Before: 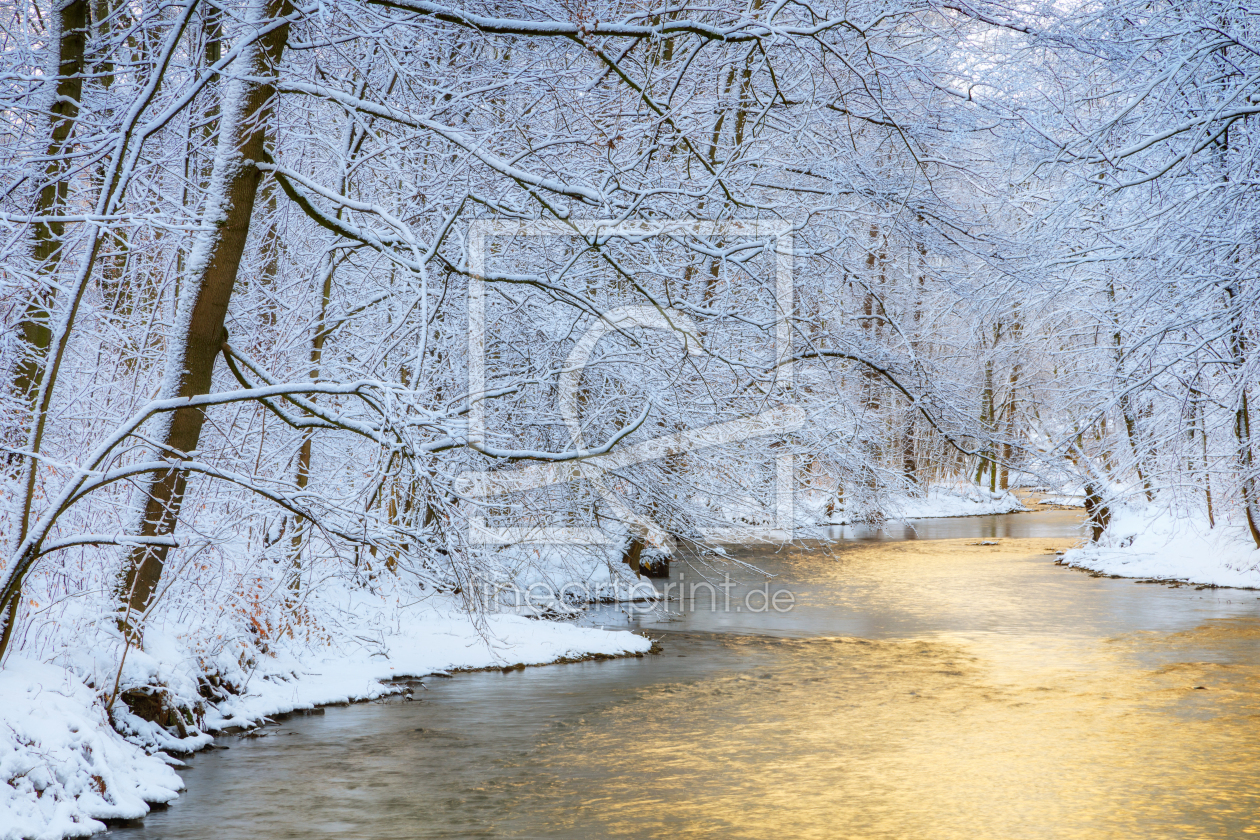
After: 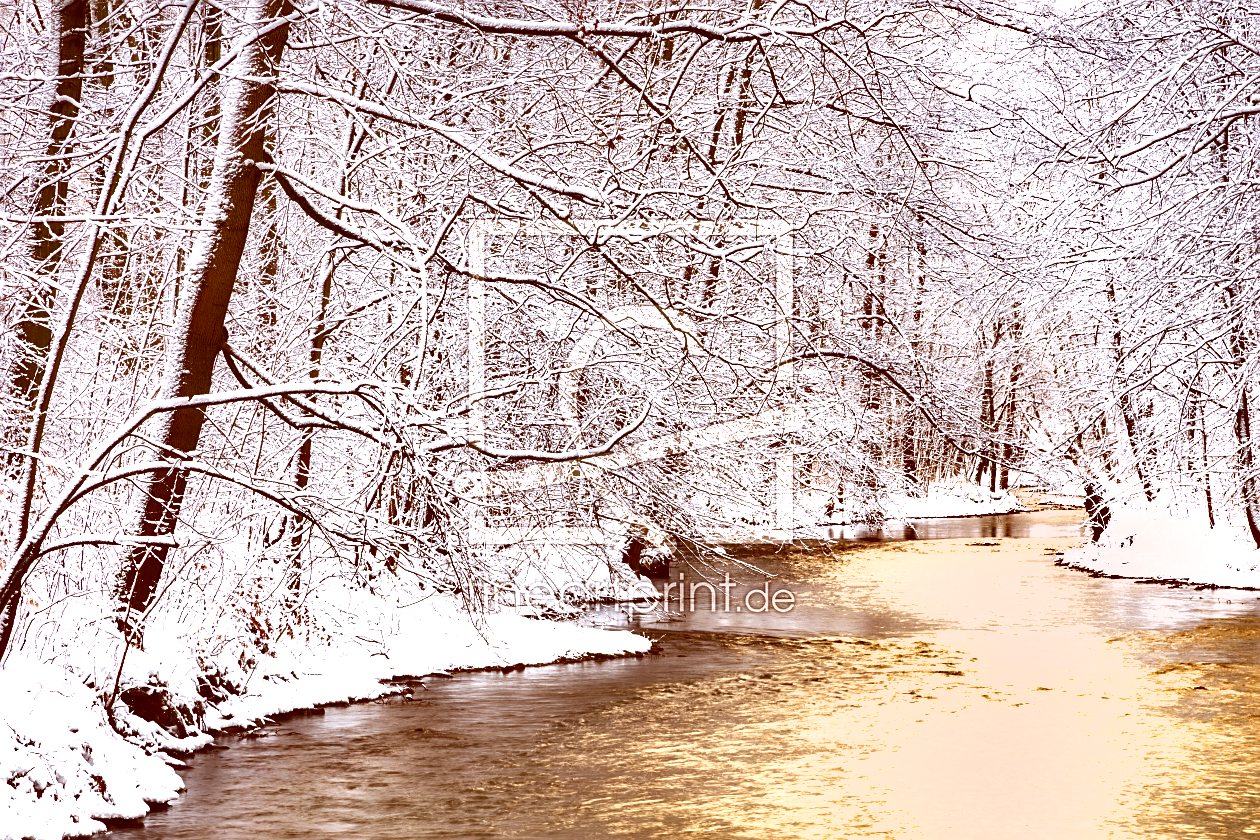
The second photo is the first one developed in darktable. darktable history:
color zones: curves: ch0 [(0, 0.5) (0.125, 0.4) (0.25, 0.5) (0.375, 0.4) (0.5, 0.4) (0.625, 0.6) (0.75, 0.6) (0.875, 0.5)]; ch1 [(0, 0.35) (0.125, 0.45) (0.25, 0.35) (0.375, 0.35) (0.5, 0.35) (0.625, 0.35) (0.75, 0.45) (0.875, 0.35)]; ch2 [(0, 0.6) (0.125, 0.5) (0.25, 0.5) (0.375, 0.6) (0.5, 0.6) (0.625, 0.5) (0.75, 0.5) (0.875, 0.5)]
color correction: highlights a* 9.37, highlights b* 8.46, shadows a* 39.79, shadows b* 39.69, saturation 0.802
shadows and highlights: soften with gaussian
sharpen: on, module defaults
contrast brightness saturation: saturation -0.082
haze removal: compatibility mode true, adaptive false
exposure: black level correction 0, exposure 1.001 EV, compensate highlight preservation false
